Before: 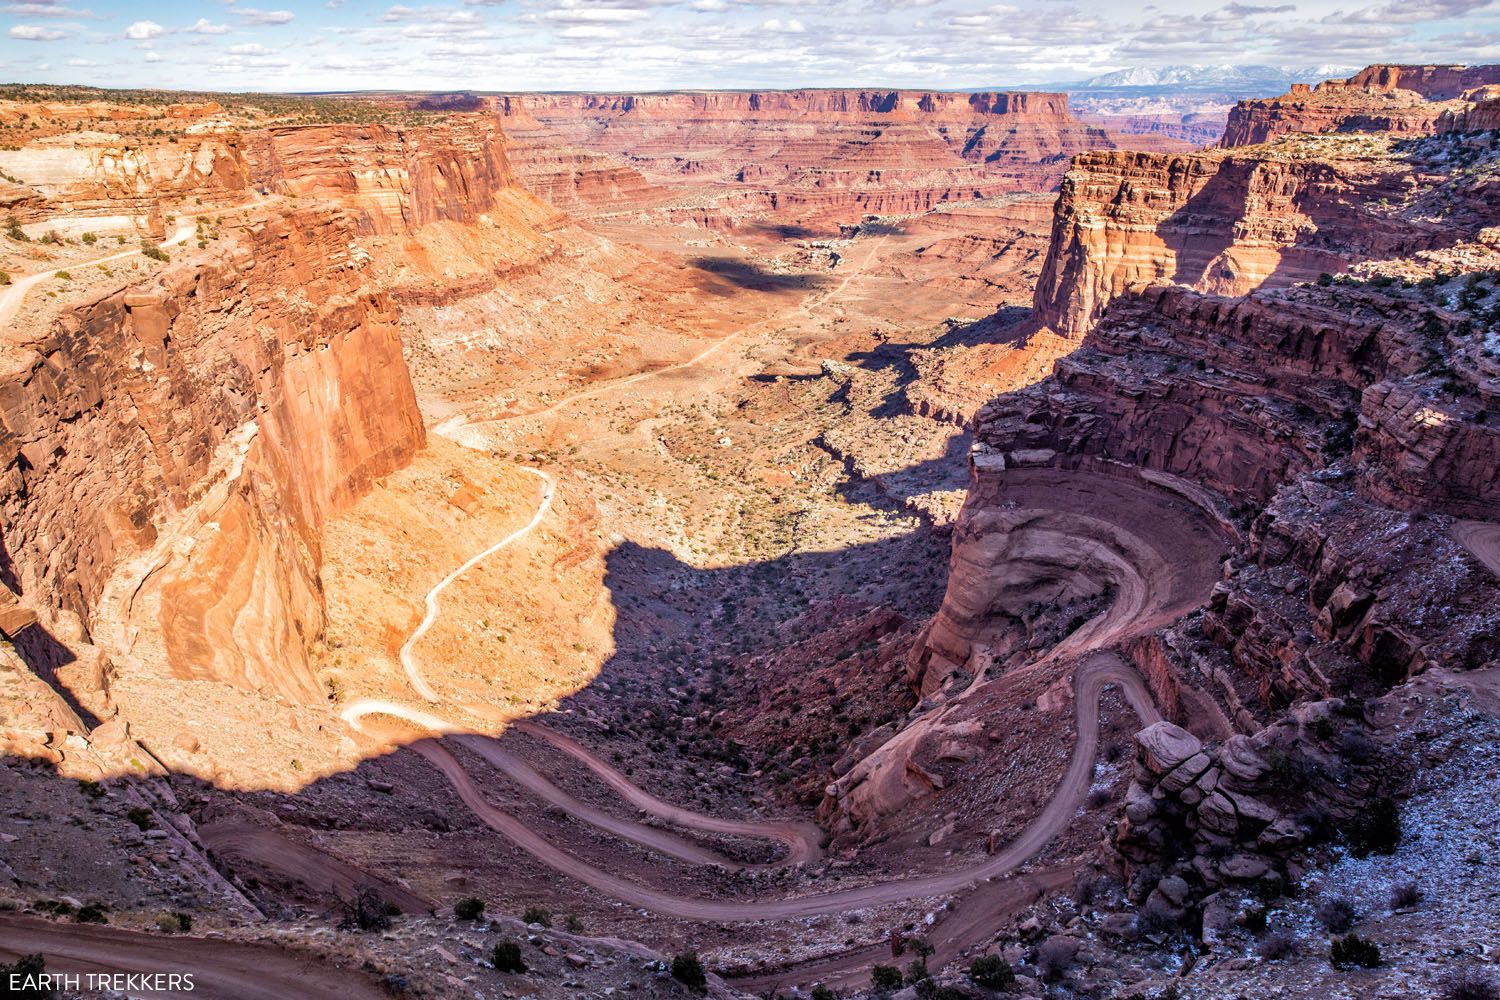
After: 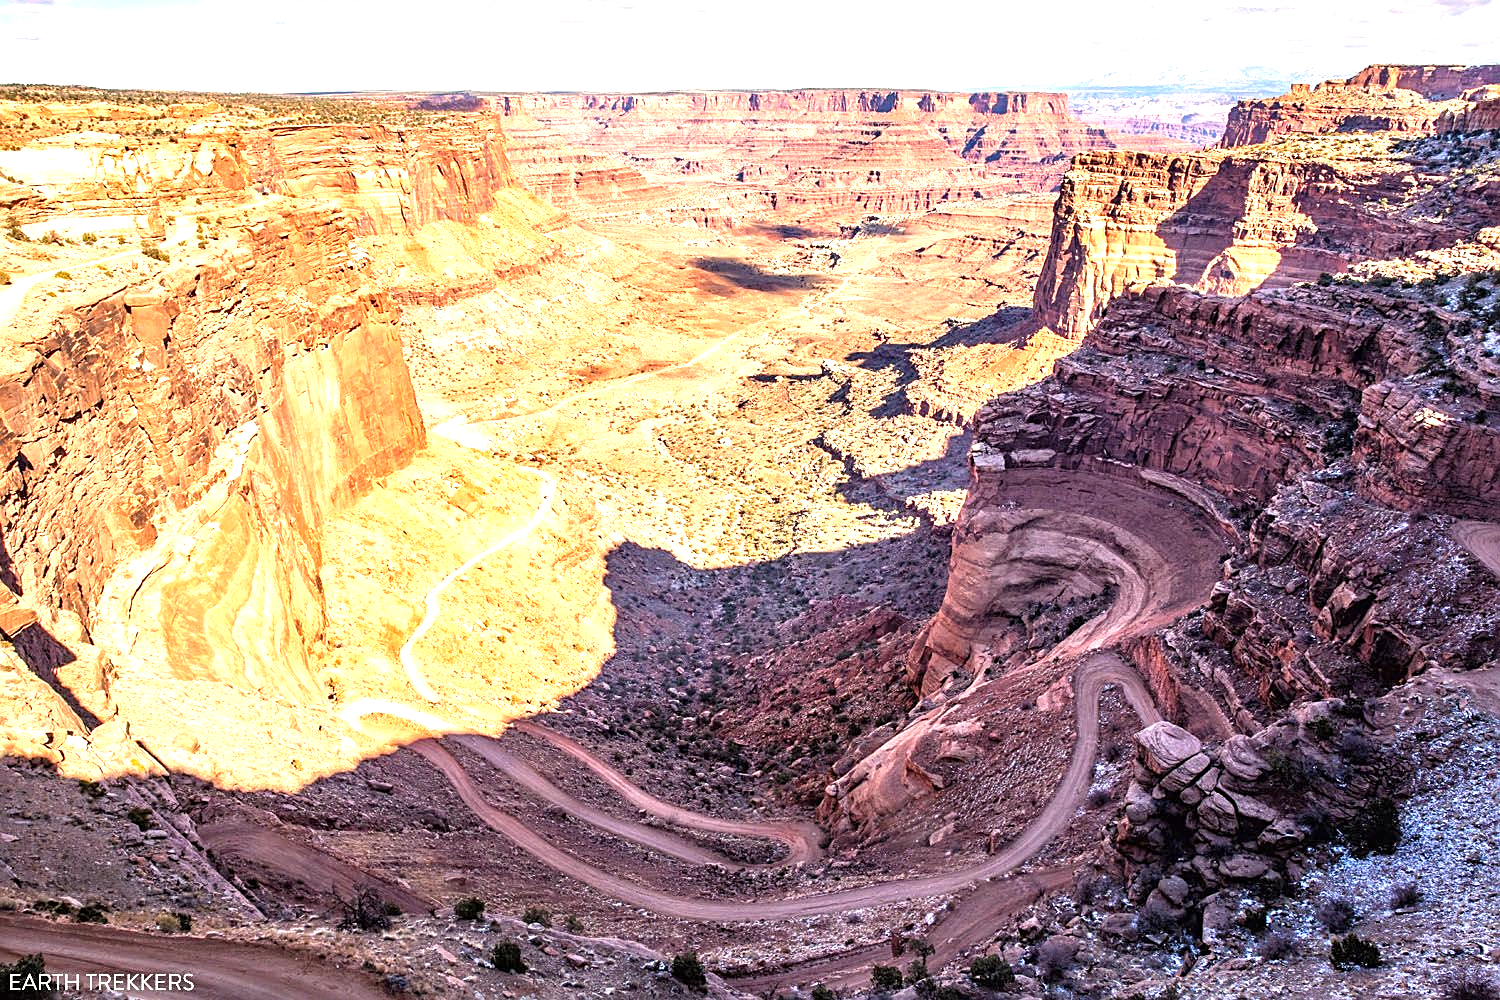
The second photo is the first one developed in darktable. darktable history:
color calibration: gray › normalize channels true, x 0.331, y 0.344, temperature 5628.12 K, gamut compression 0.008
sharpen: on, module defaults
exposure: black level correction 0, exposure 1.103 EV, compensate exposure bias true, compensate highlight preservation false
